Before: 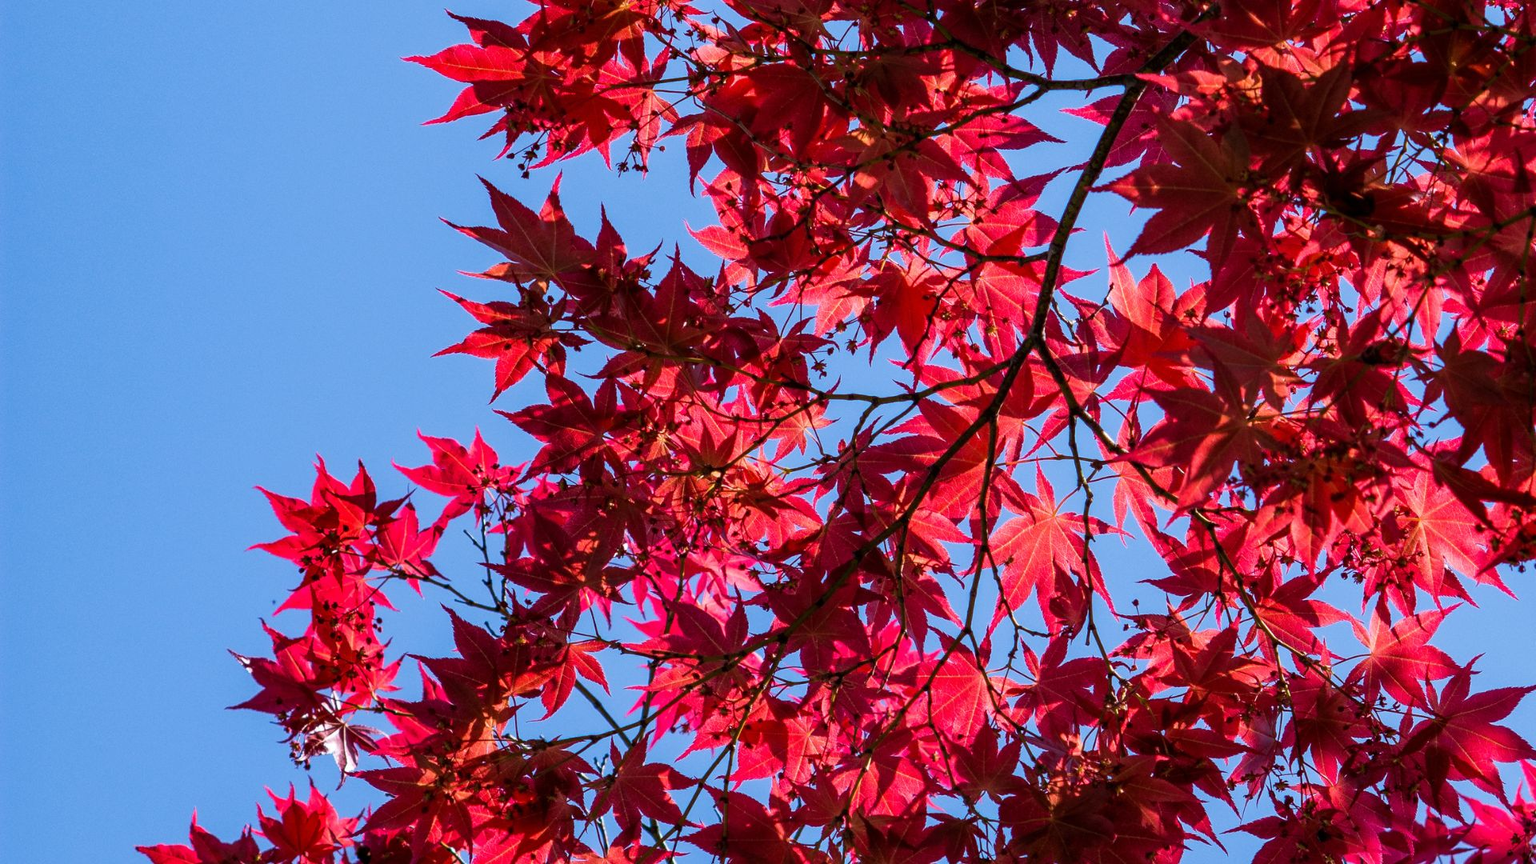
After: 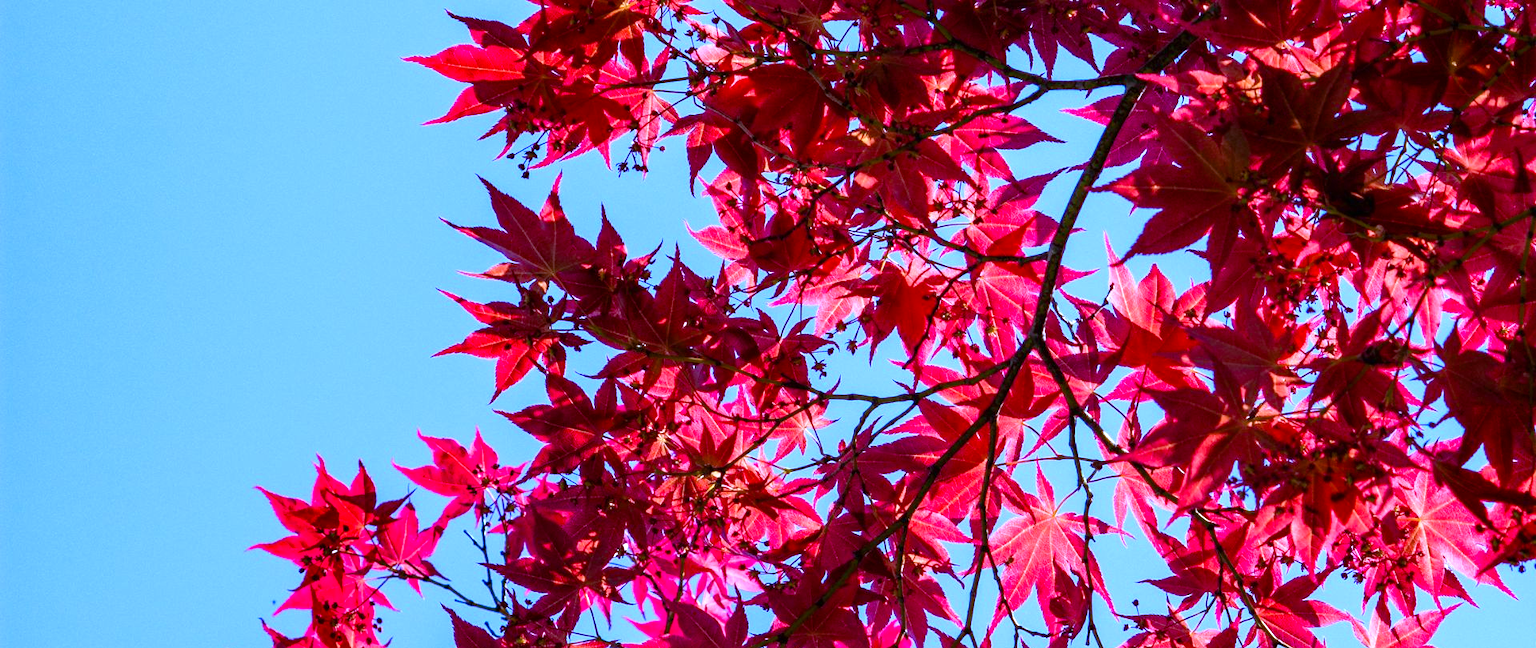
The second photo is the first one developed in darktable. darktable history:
exposure: black level correction 0, exposure 0.7 EV, compensate exposure bias true, compensate highlight preservation false
color balance rgb: perceptual saturation grading › global saturation 20%, perceptual saturation grading › highlights -25%, perceptual saturation grading › shadows 25%
crop: bottom 24.967%
white balance: red 0.871, blue 1.249
